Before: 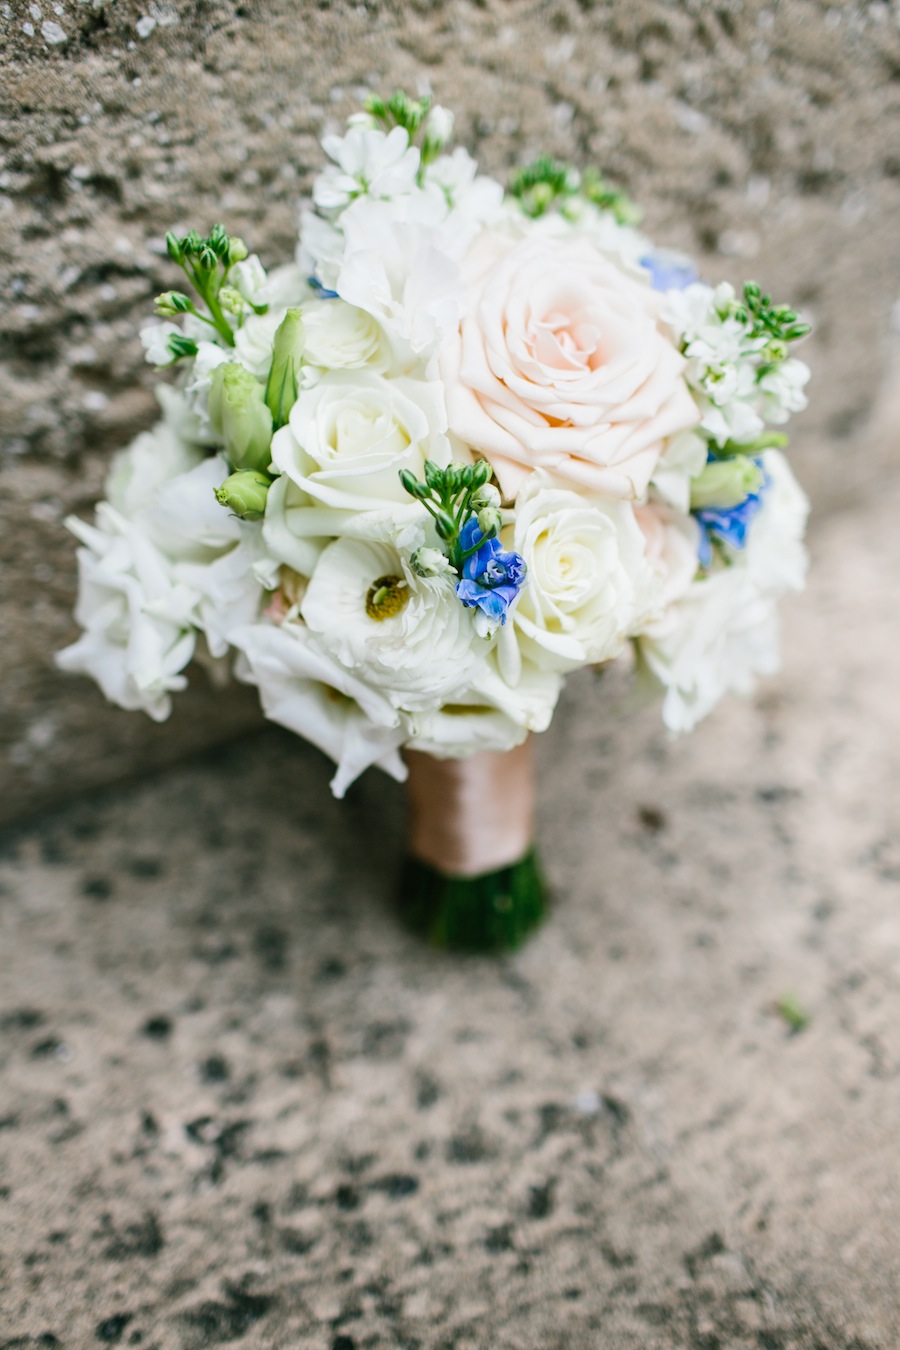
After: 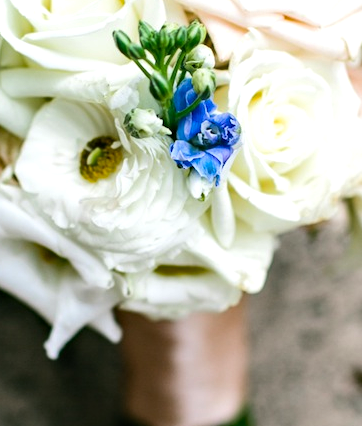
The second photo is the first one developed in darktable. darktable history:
crop: left 31.876%, top 32.589%, right 27.827%, bottom 35.83%
haze removal: compatibility mode true, adaptive false
tone equalizer: -8 EV -0.405 EV, -7 EV -0.389 EV, -6 EV -0.31 EV, -5 EV -0.207 EV, -3 EV 0.217 EV, -2 EV 0.346 EV, -1 EV 0.402 EV, +0 EV 0.411 EV, edges refinement/feathering 500, mask exposure compensation -1.57 EV, preserve details no
